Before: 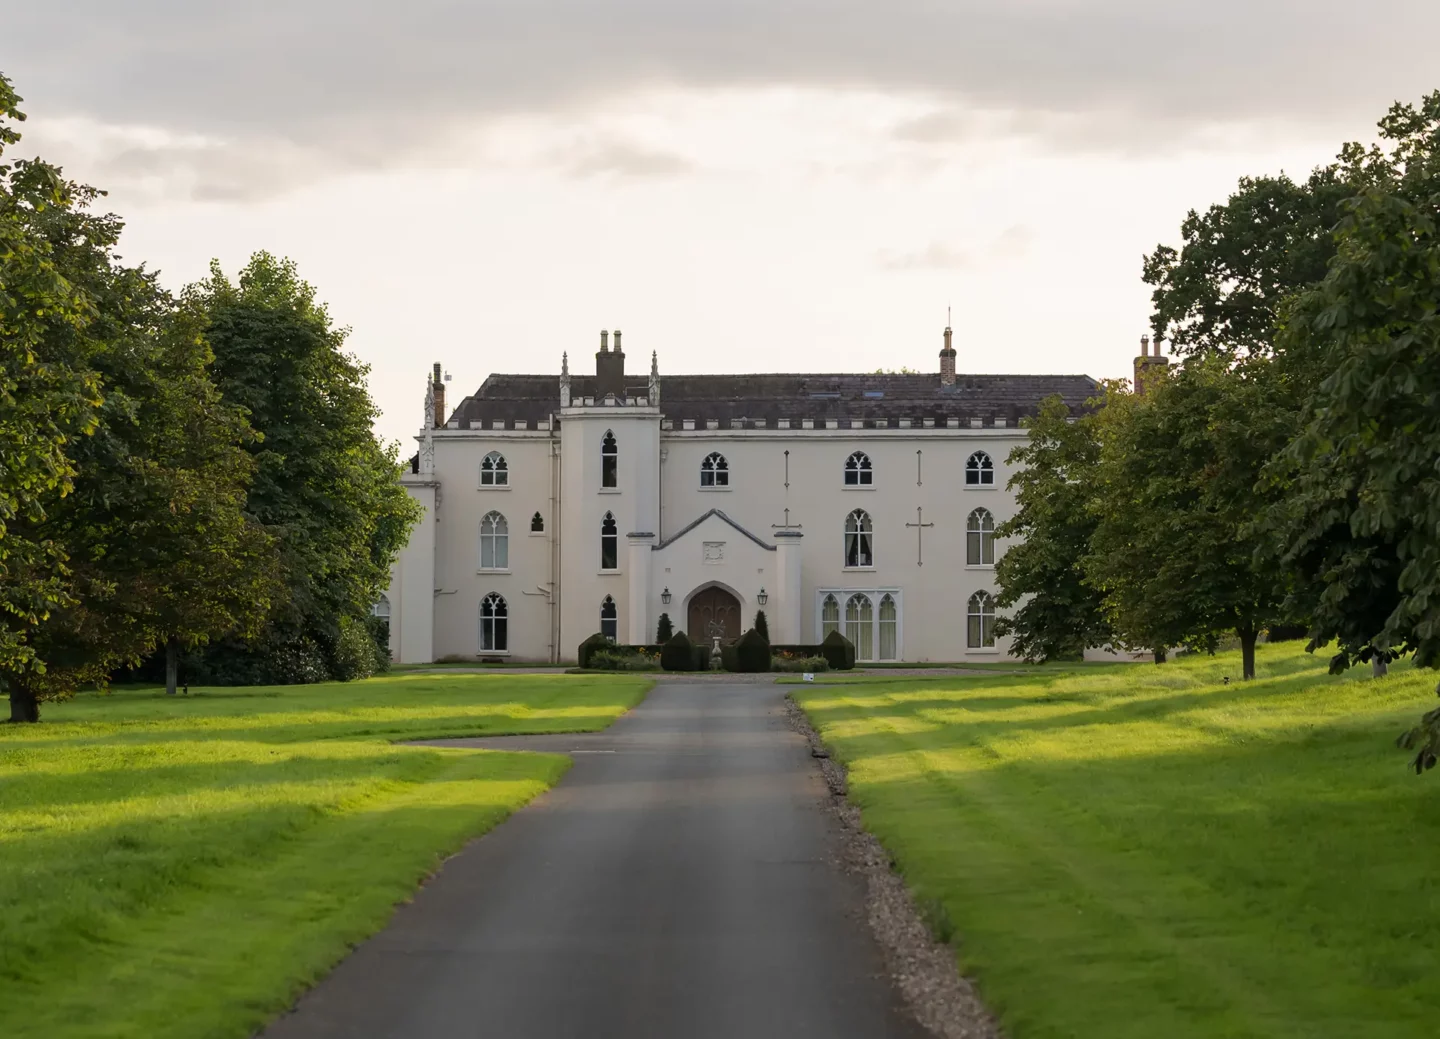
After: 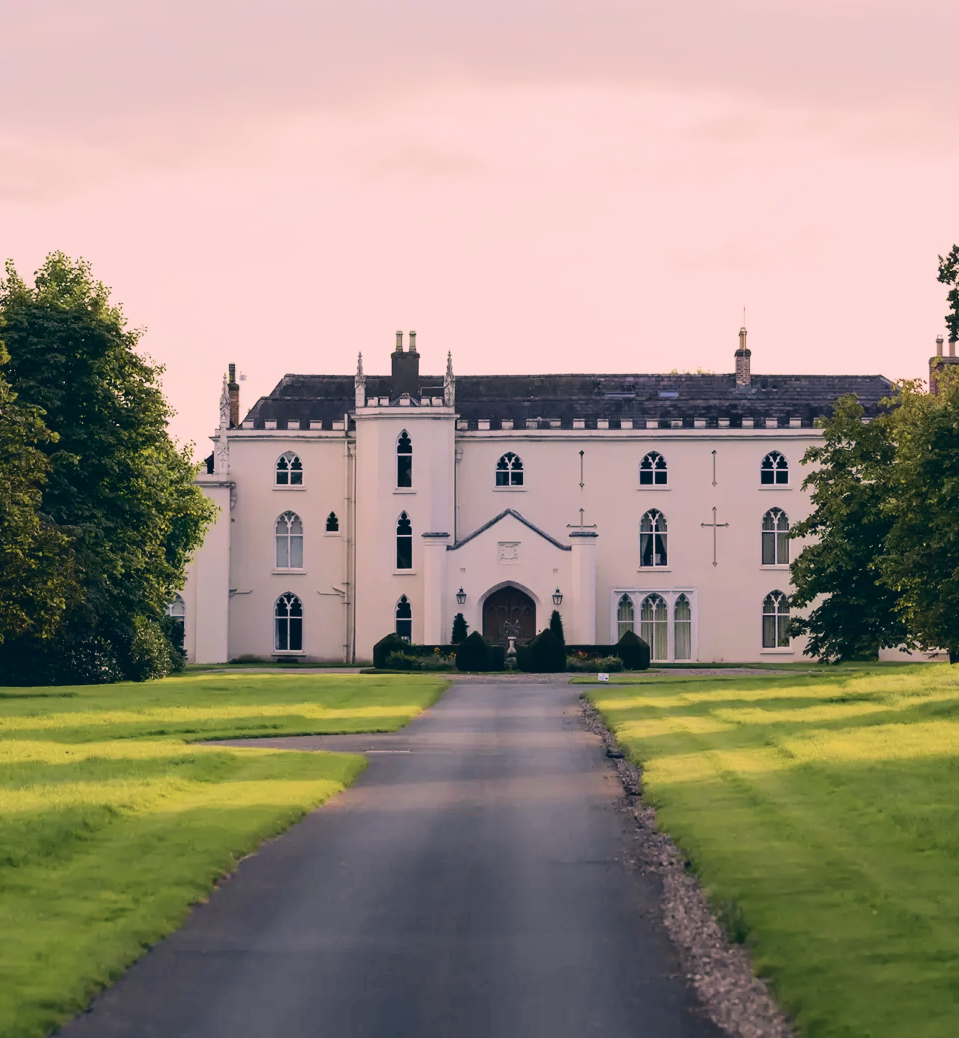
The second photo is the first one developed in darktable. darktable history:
color correction: highlights a* 14.46, highlights b* 5.85, shadows a* -5.53, shadows b* -15.24, saturation 0.85
velvia: on, module defaults
tone curve: curves: ch0 [(0, 0.047) (0.199, 0.263) (0.47, 0.555) (0.805, 0.839) (1, 0.962)], color space Lab, linked channels, preserve colors none
filmic rgb: black relative exposure -7.5 EV, white relative exposure 5 EV, hardness 3.31, contrast 1.3, contrast in shadows safe
crop and rotate: left 14.292%, right 19.041%
contrast brightness saturation: contrast 0.08, saturation 0.02
